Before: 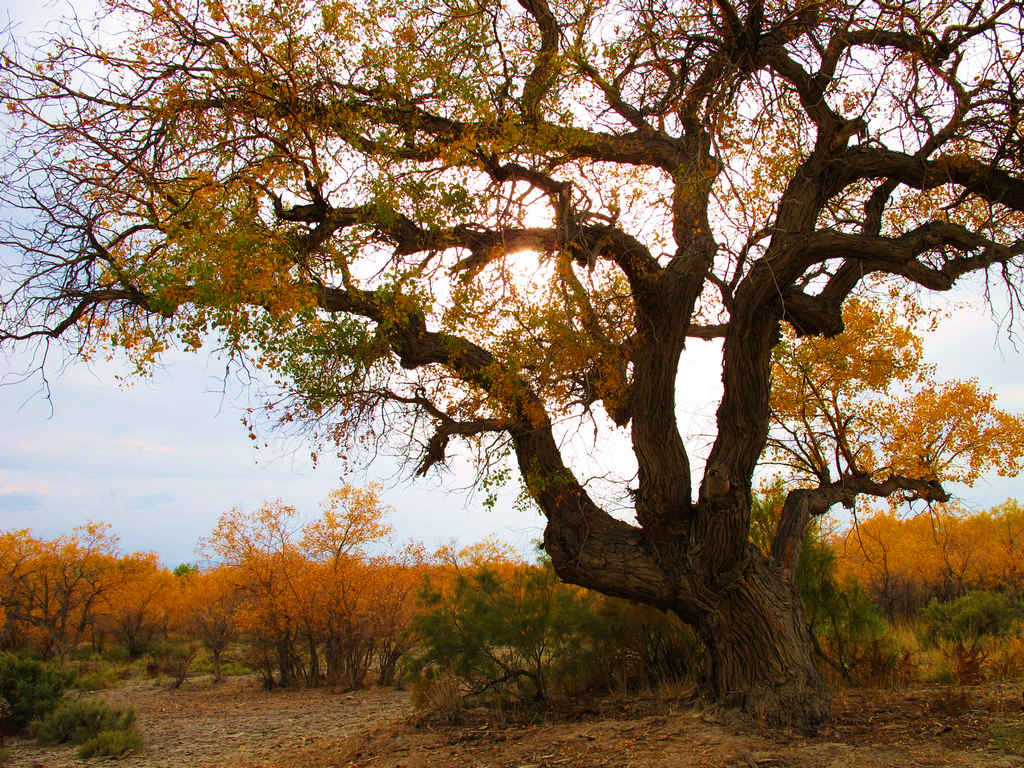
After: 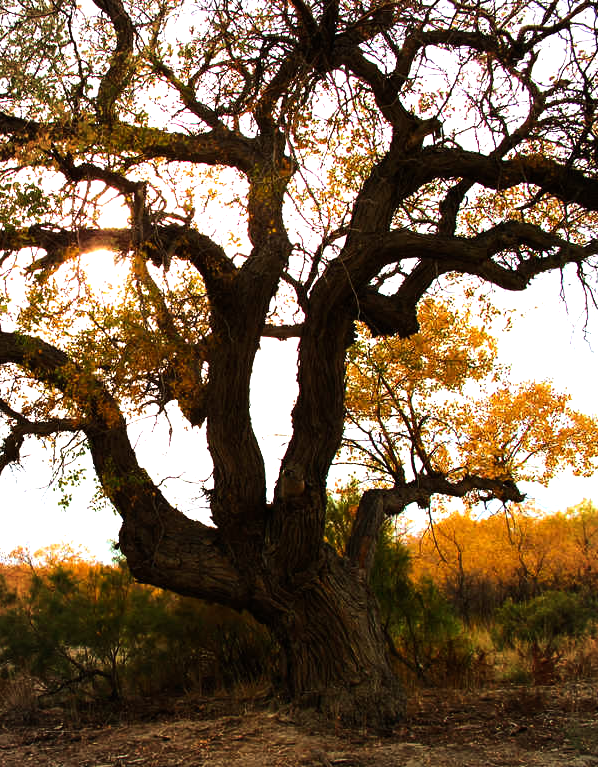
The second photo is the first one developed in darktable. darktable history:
tone equalizer: -8 EV -1.1 EV, -7 EV -1.03 EV, -6 EV -0.871 EV, -5 EV -0.591 EV, -3 EV 0.588 EV, -2 EV 0.848 EV, -1 EV 1 EV, +0 EV 1.07 EV, edges refinement/feathering 500, mask exposure compensation -1.57 EV, preserve details no
vignetting: fall-off radius 81.78%, brightness -0.284, unbound false
crop: left 41.579%
